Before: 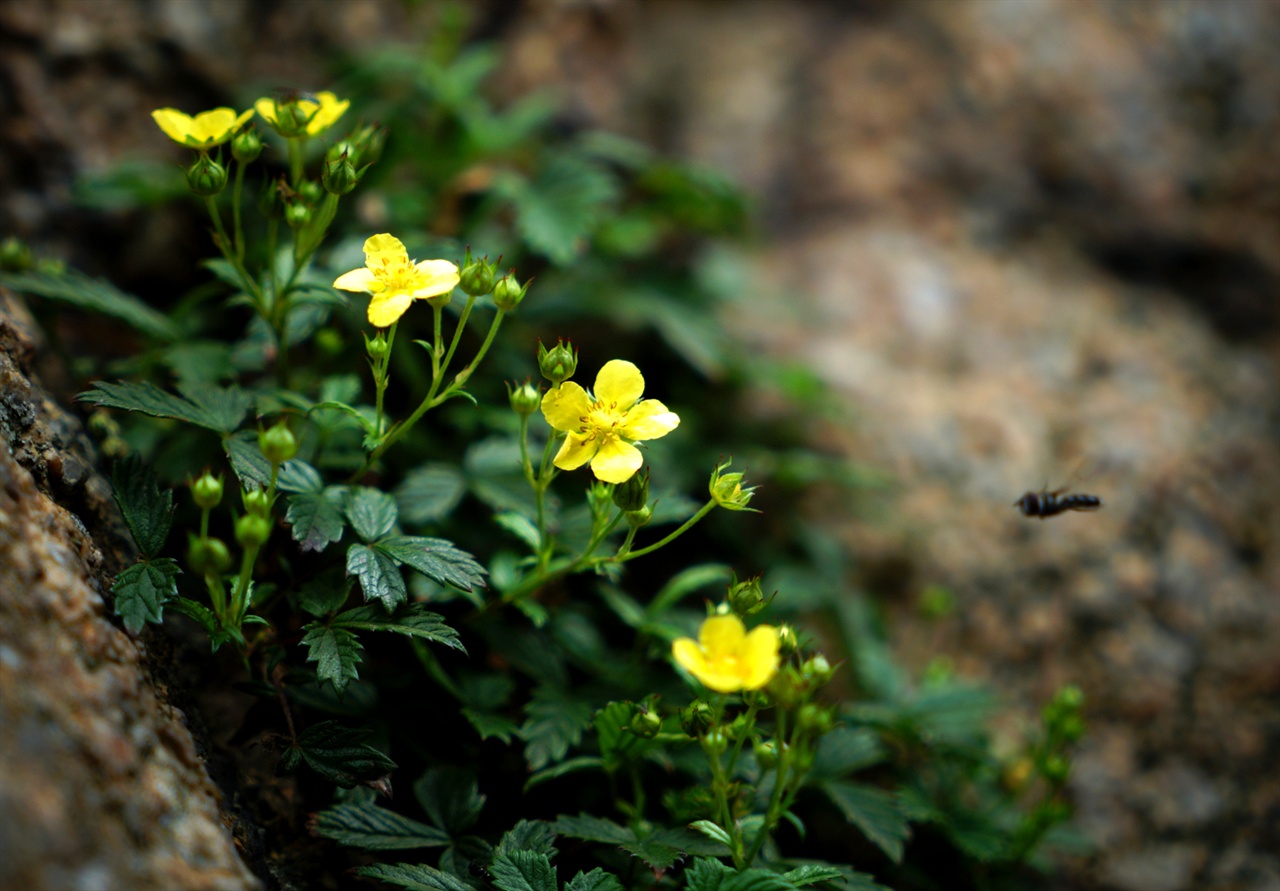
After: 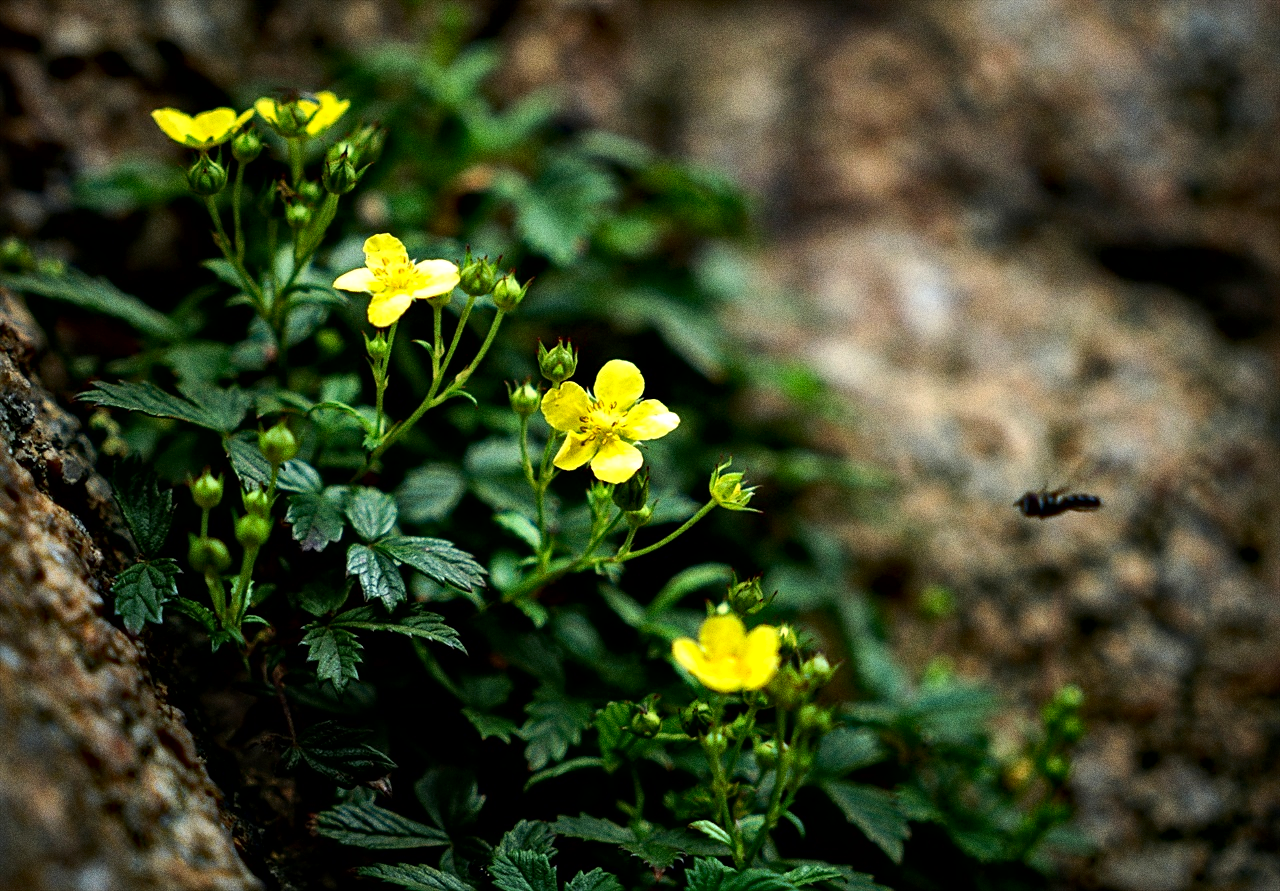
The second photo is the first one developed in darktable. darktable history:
sharpen: on, module defaults
grain: coarseness 0.09 ISO, strength 40%
local contrast: mode bilateral grid, contrast 20, coarseness 19, detail 163%, midtone range 0.2
contrast brightness saturation: contrast 0.15, brightness -0.01, saturation 0.1
